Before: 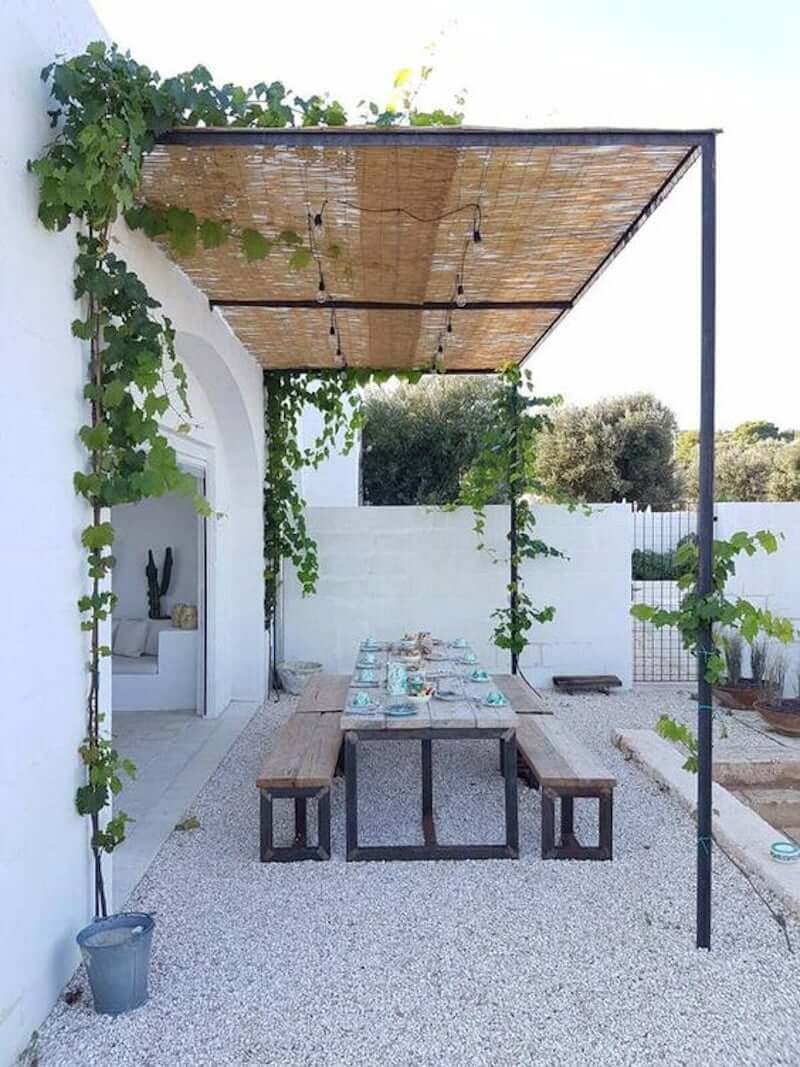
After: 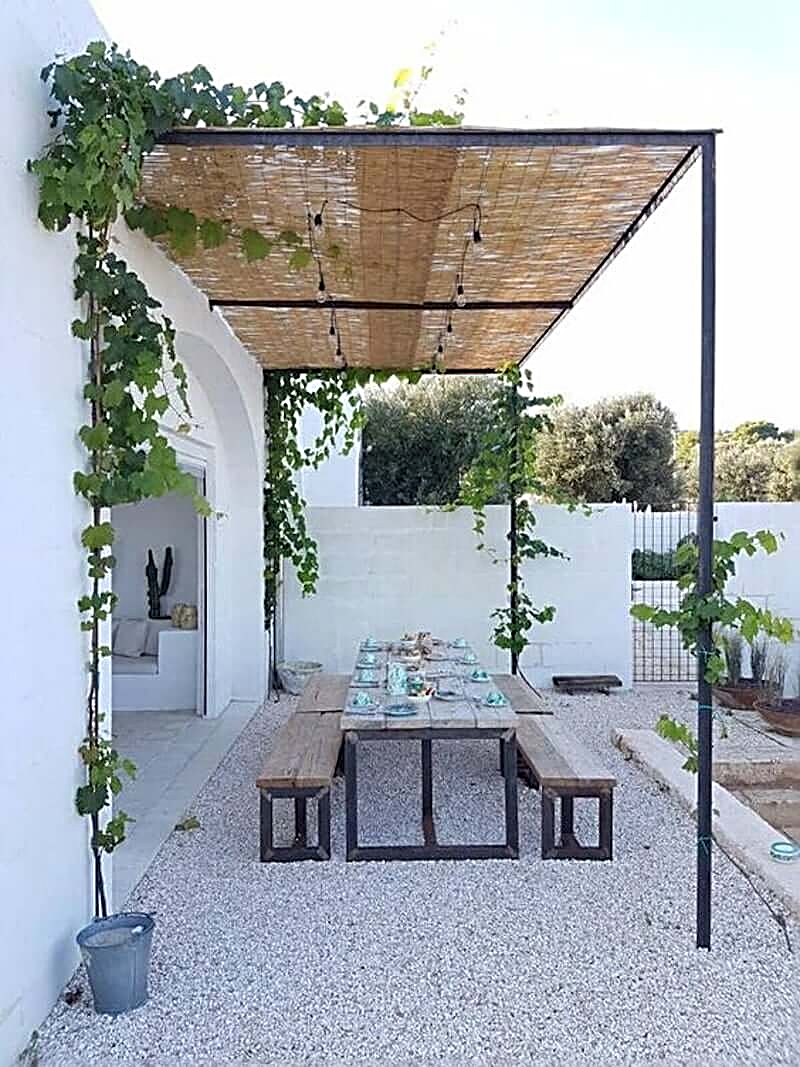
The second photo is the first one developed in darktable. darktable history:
sharpen: radius 3.016, amount 0.76
